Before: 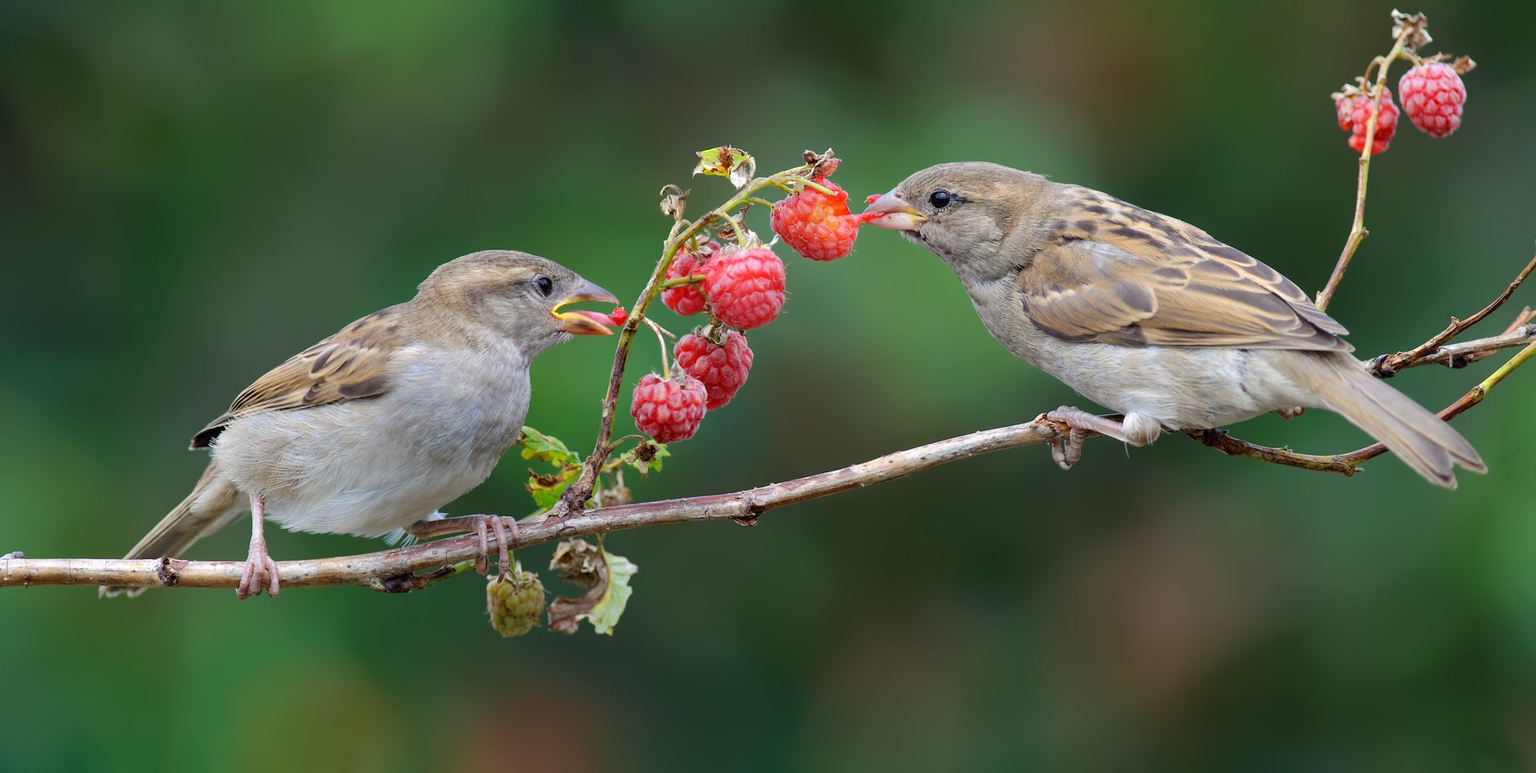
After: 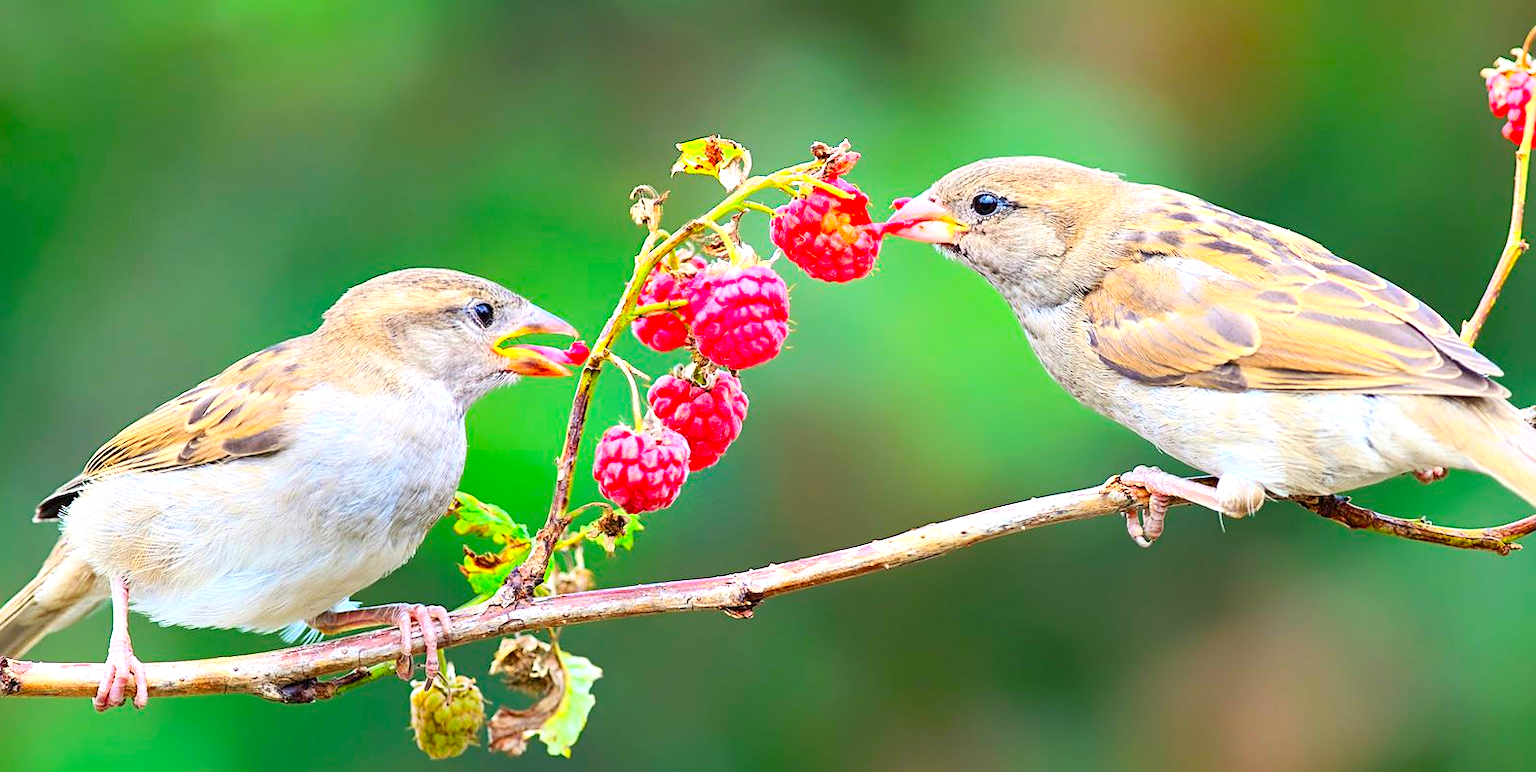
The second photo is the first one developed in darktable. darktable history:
contrast brightness saturation: contrast 0.198, brightness 0.201, saturation 0.782
sharpen: on, module defaults
exposure: exposure 0.947 EV, compensate exposure bias true, compensate highlight preservation false
crop and rotate: left 10.634%, top 4.982%, right 10.431%, bottom 16.153%
